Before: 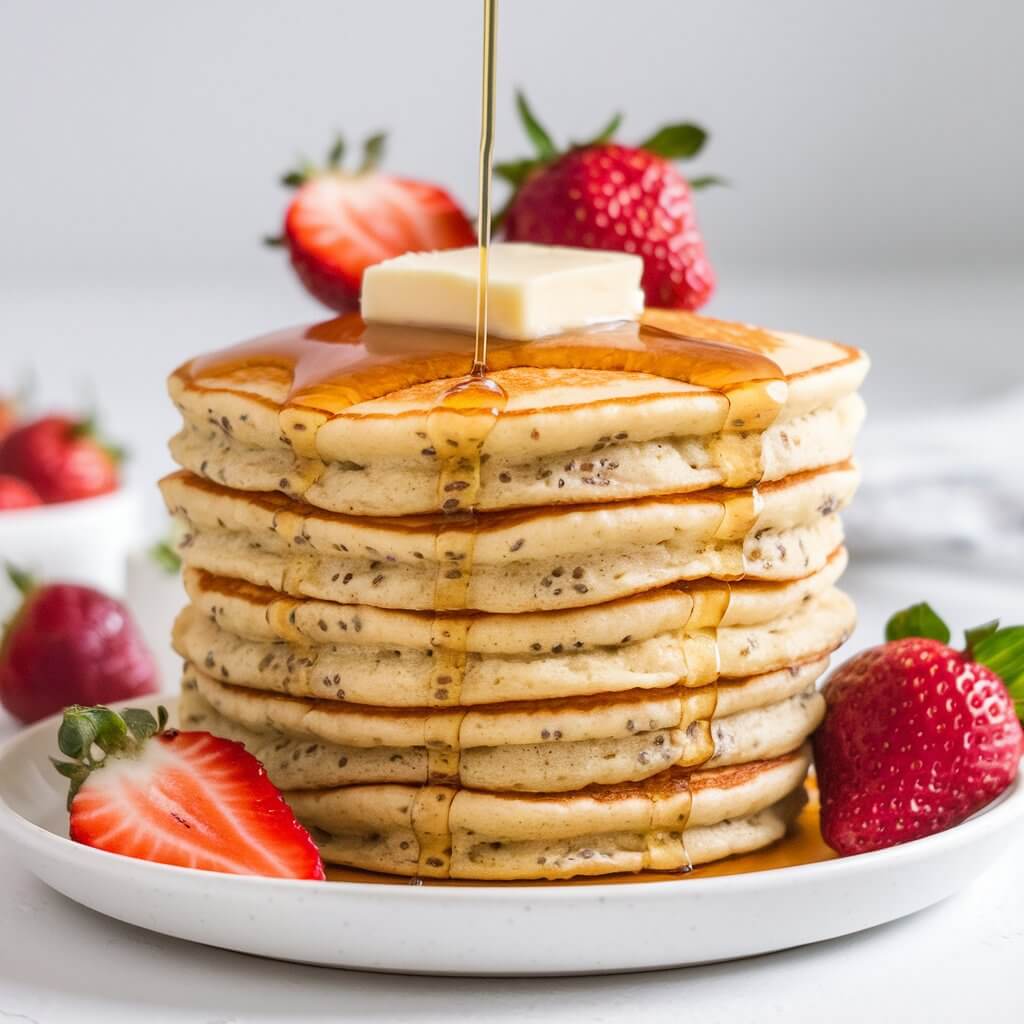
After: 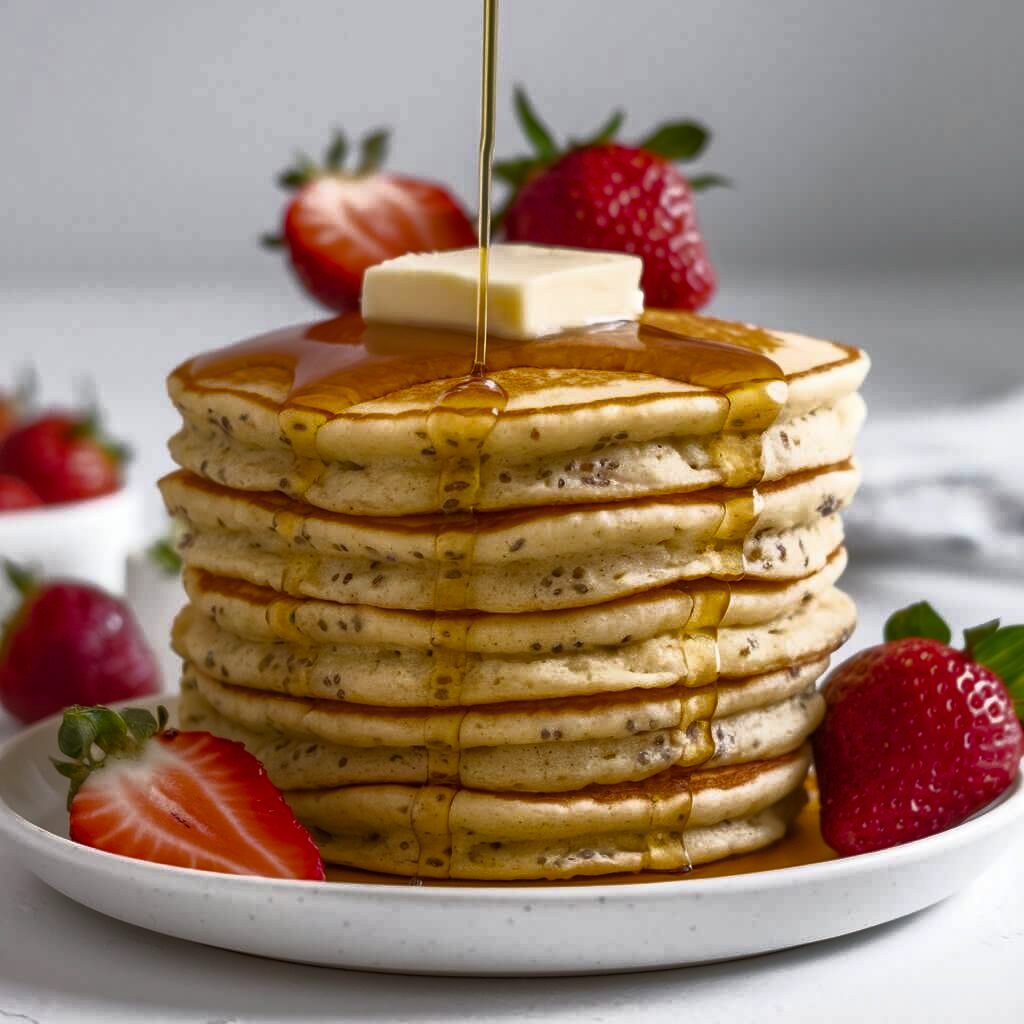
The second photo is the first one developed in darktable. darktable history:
base curve: curves: ch0 [(0, 0) (0.564, 0.291) (0.802, 0.731) (1, 1)]
color balance rgb: perceptual saturation grading › global saturation 20%, global vibrance 20%
